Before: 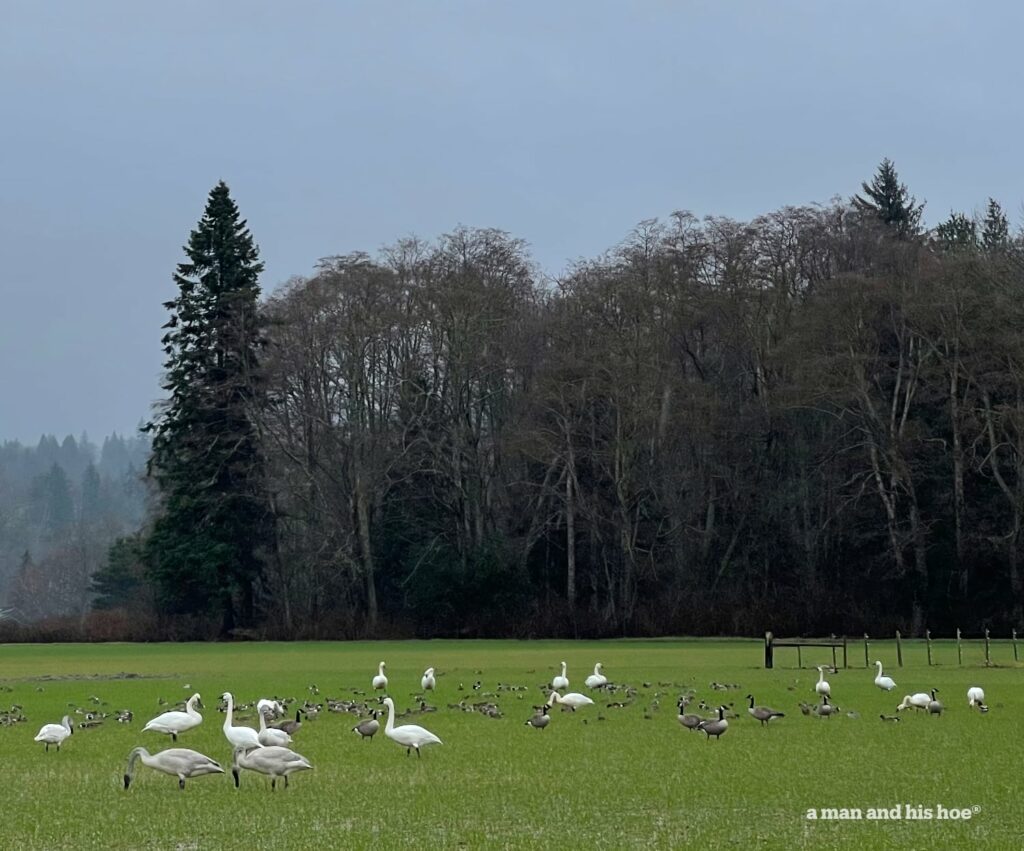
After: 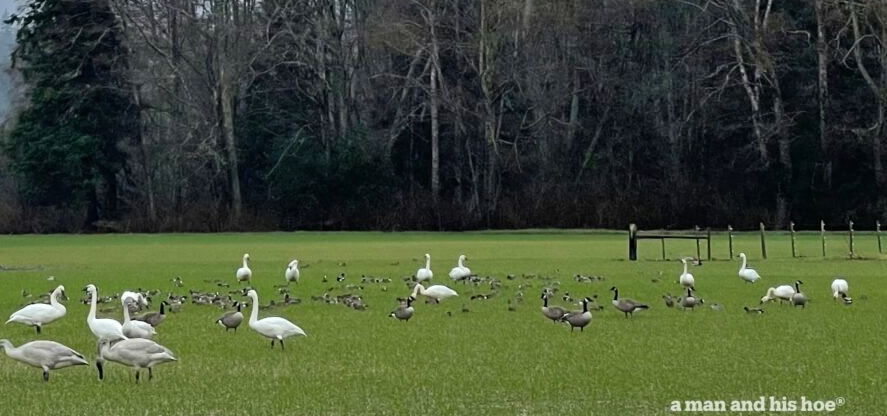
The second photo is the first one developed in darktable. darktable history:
crop and rotate: left 13.306%, top 48.129%, bottom 2.928%
shadows and highlights: soften with gaussian
